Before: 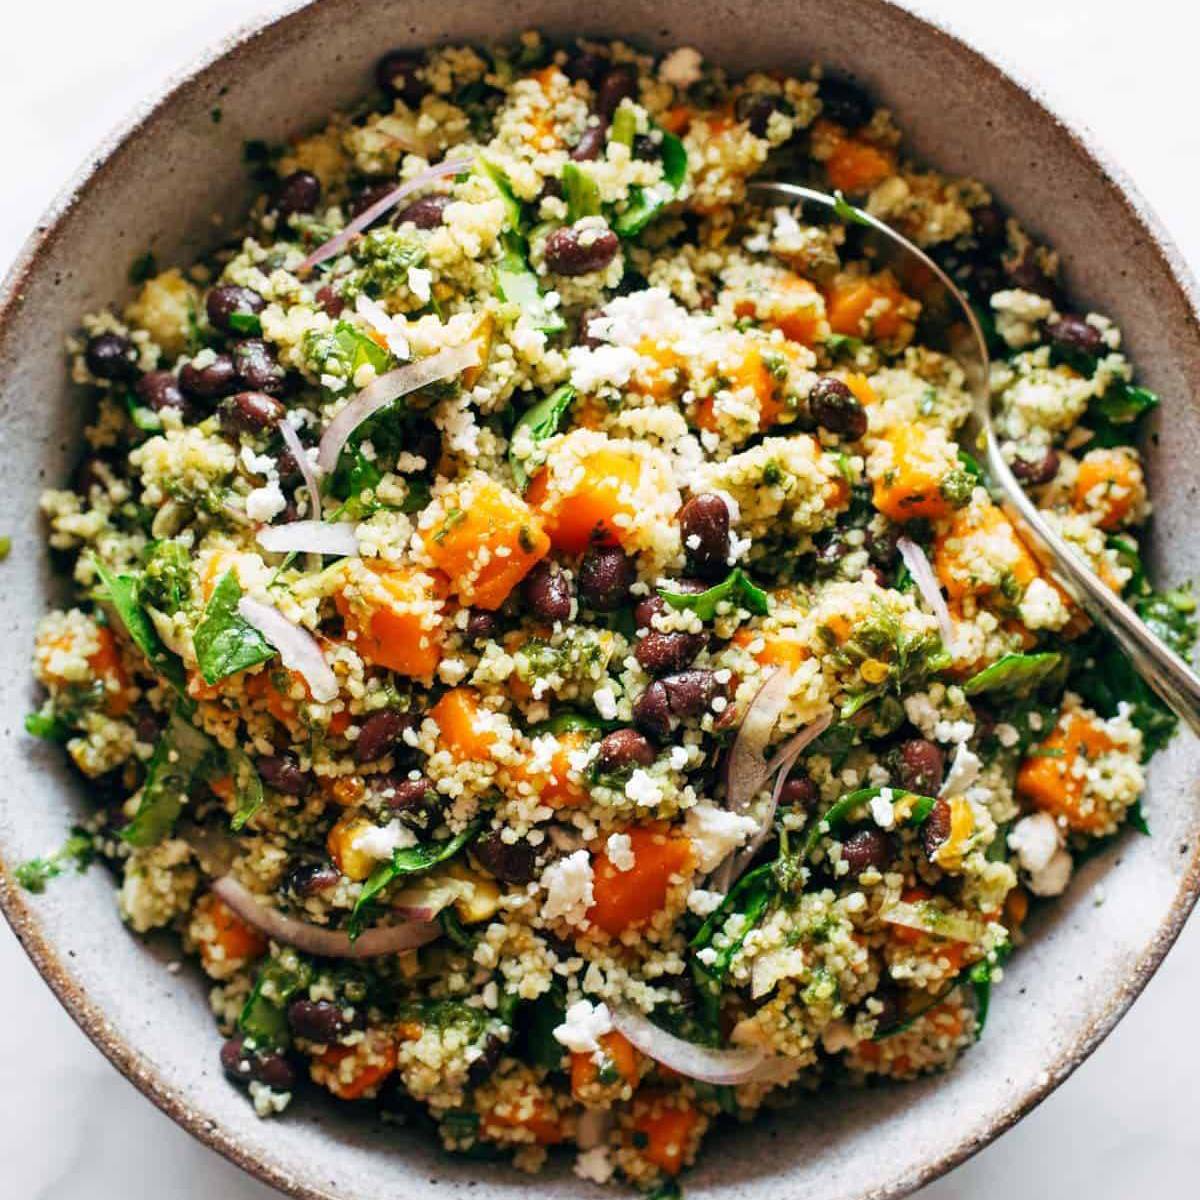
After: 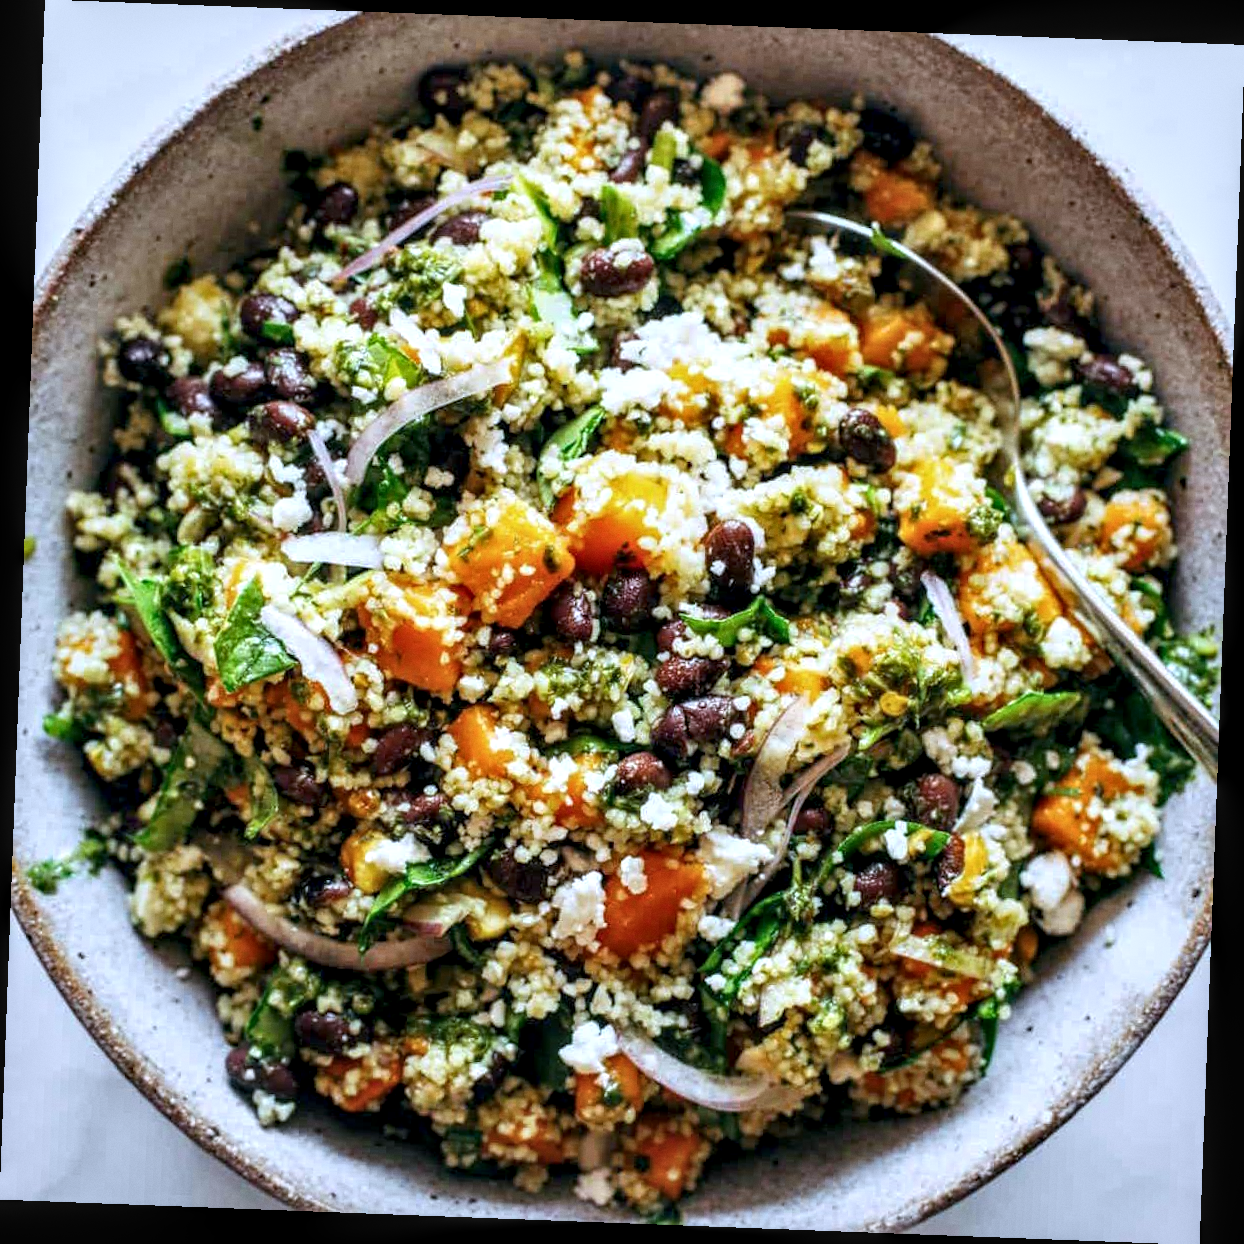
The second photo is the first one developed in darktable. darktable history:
rotate and perspective: rotation 2.17°, automatic cropping off
grain: coarseness 0.09 ISO, strength 10%
local contrast: detail 150%
white balance: red 0.931, blue 1.11
color balance rgb: on, module defaults
